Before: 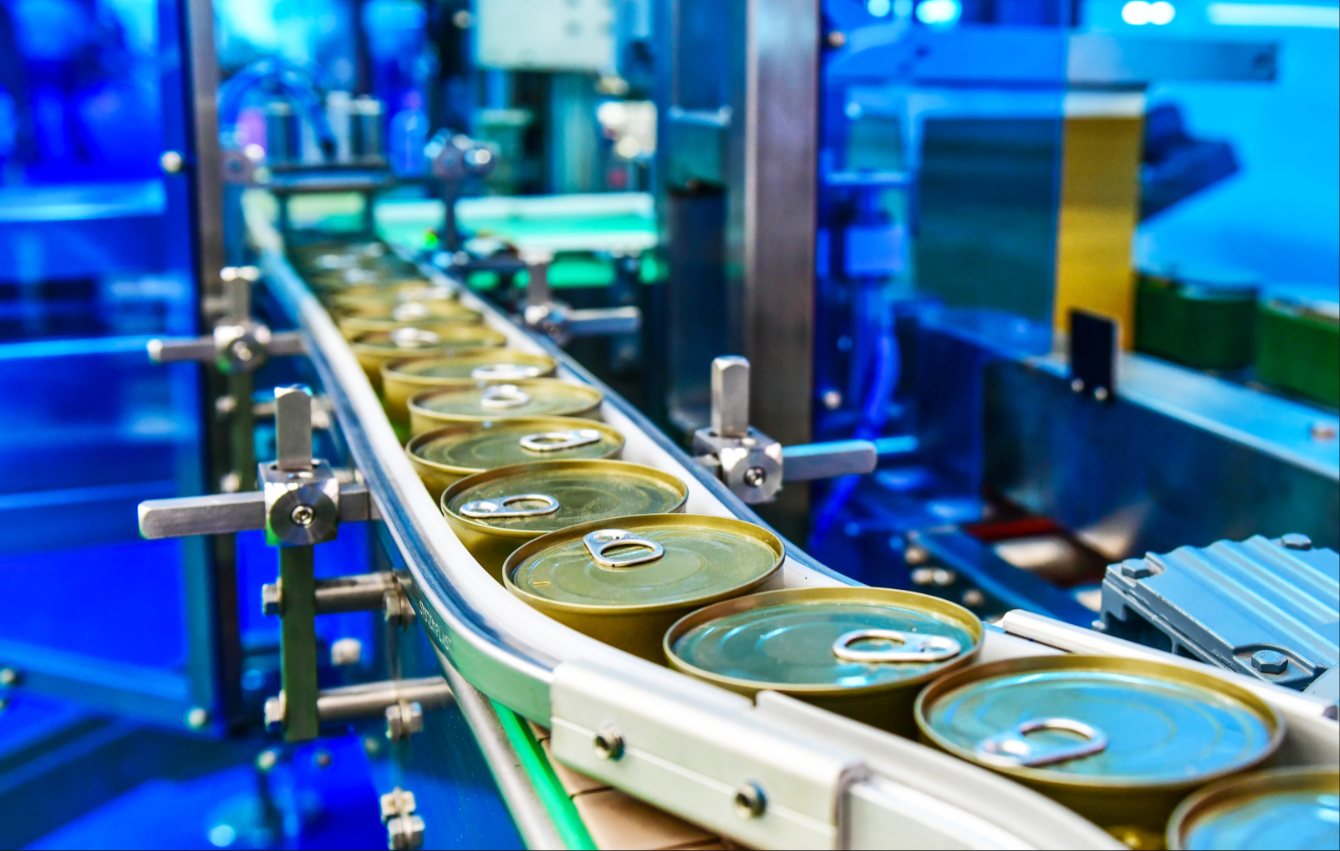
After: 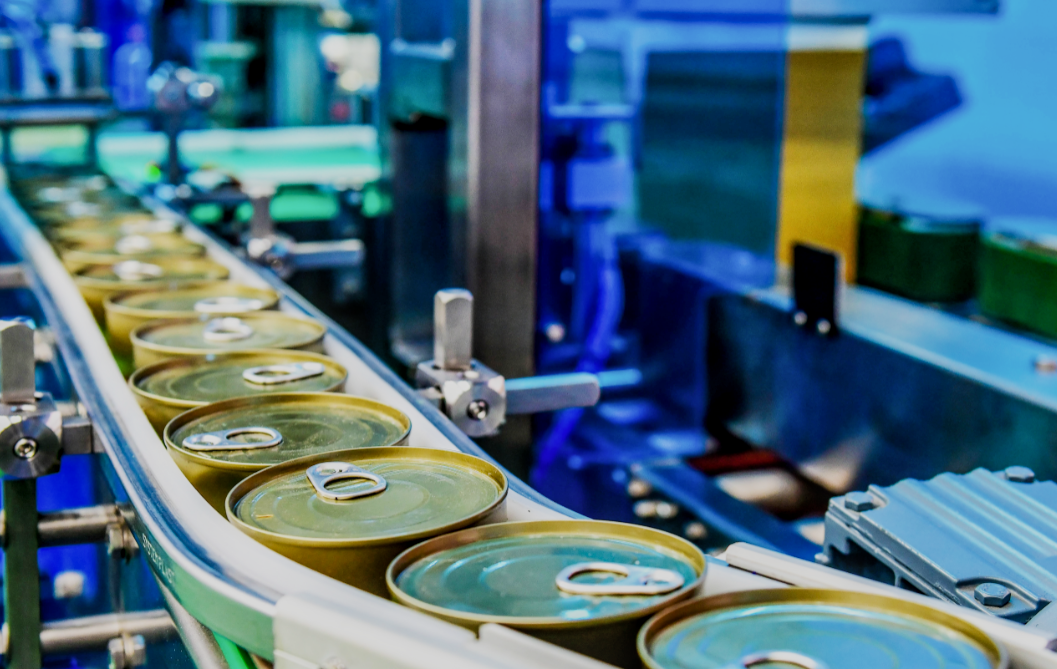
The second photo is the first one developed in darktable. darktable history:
local contrast: on, module defaults
filmic rgb: black relative exposure -7.65 EV, white relative exposure 4.56 EV, hardness 3.61
crop and rotate: left 20.74%, top 7.912%, right 0.375%, bottom 13.378%
